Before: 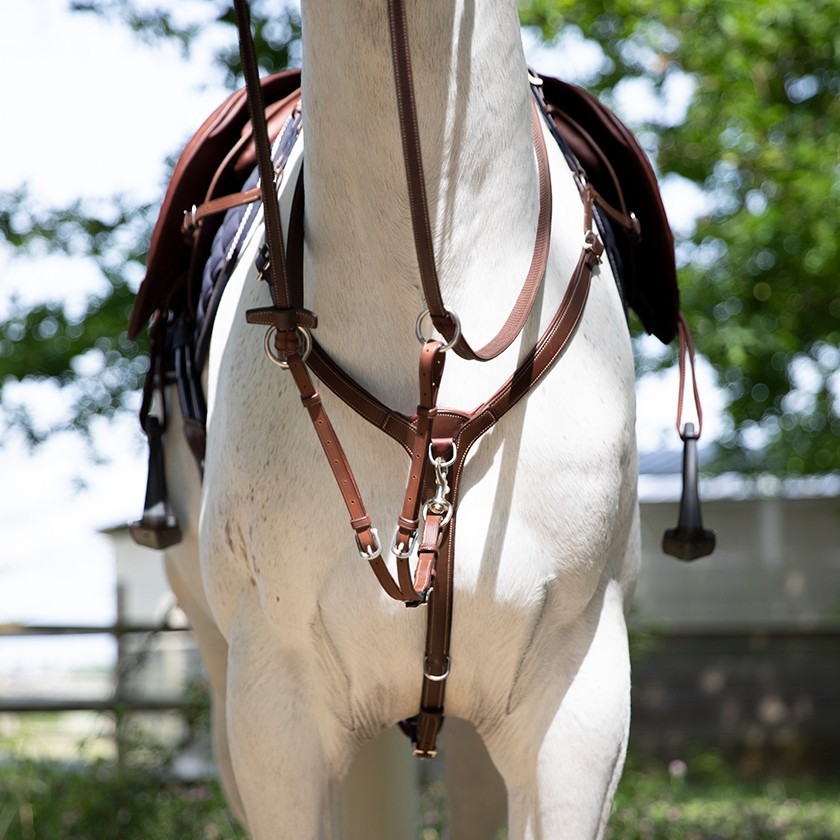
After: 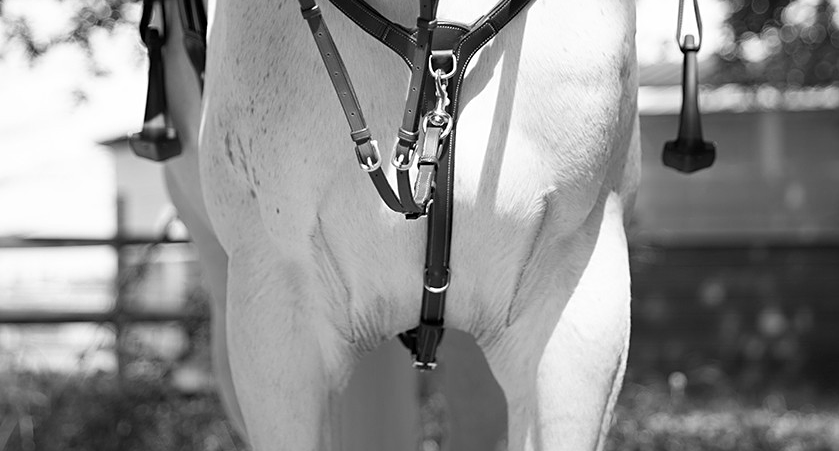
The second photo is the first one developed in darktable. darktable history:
sharpen: amount 0.2
monochrome: on, module defaults
crop and rotate: top 46.237%
